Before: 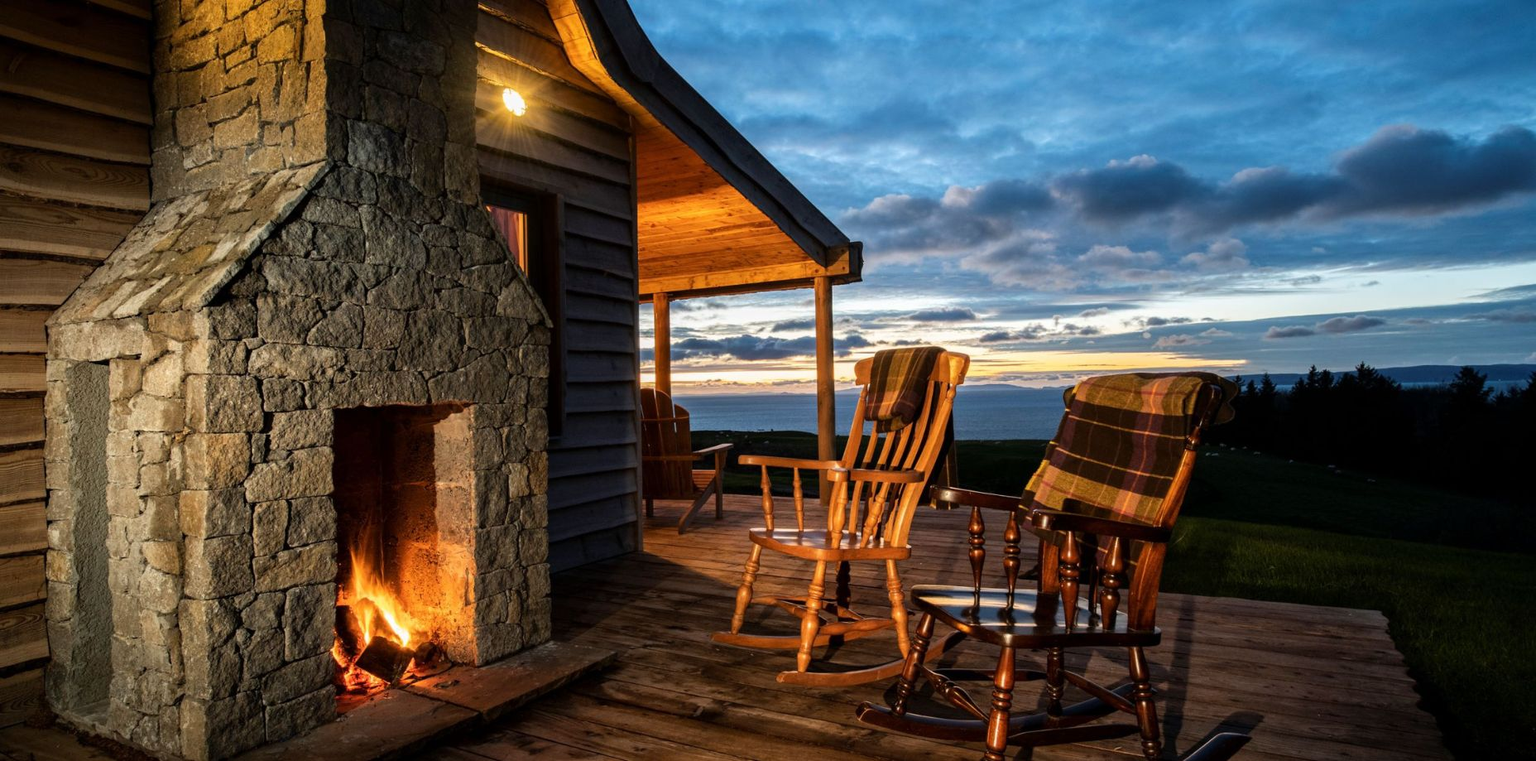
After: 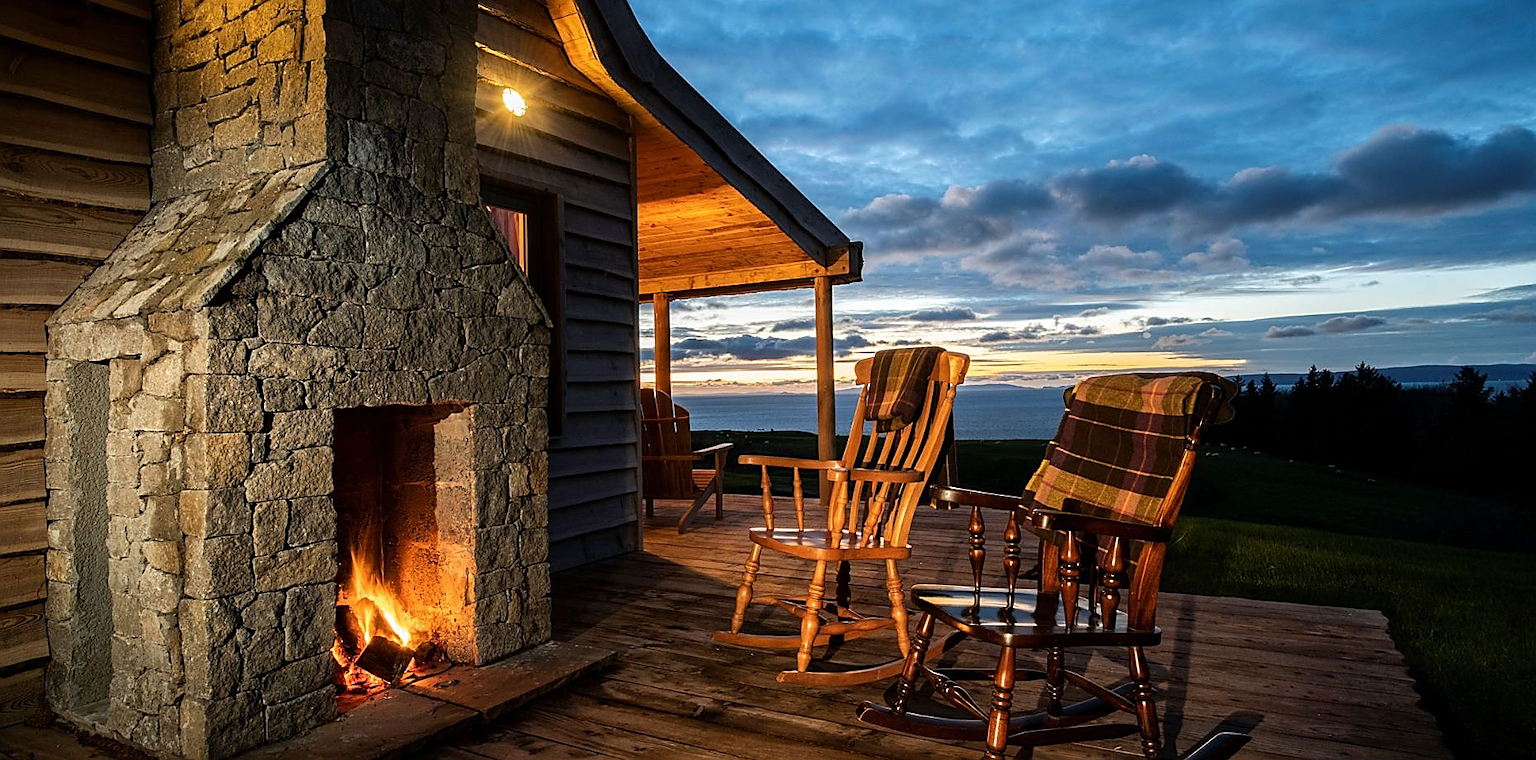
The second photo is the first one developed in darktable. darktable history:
sharpen: radius 1.391, amount 1.245, threshold 0.609
tone equalizer: edges refinement/feathering 500, mask exposure compensation -1.57 EV, preserve details no
